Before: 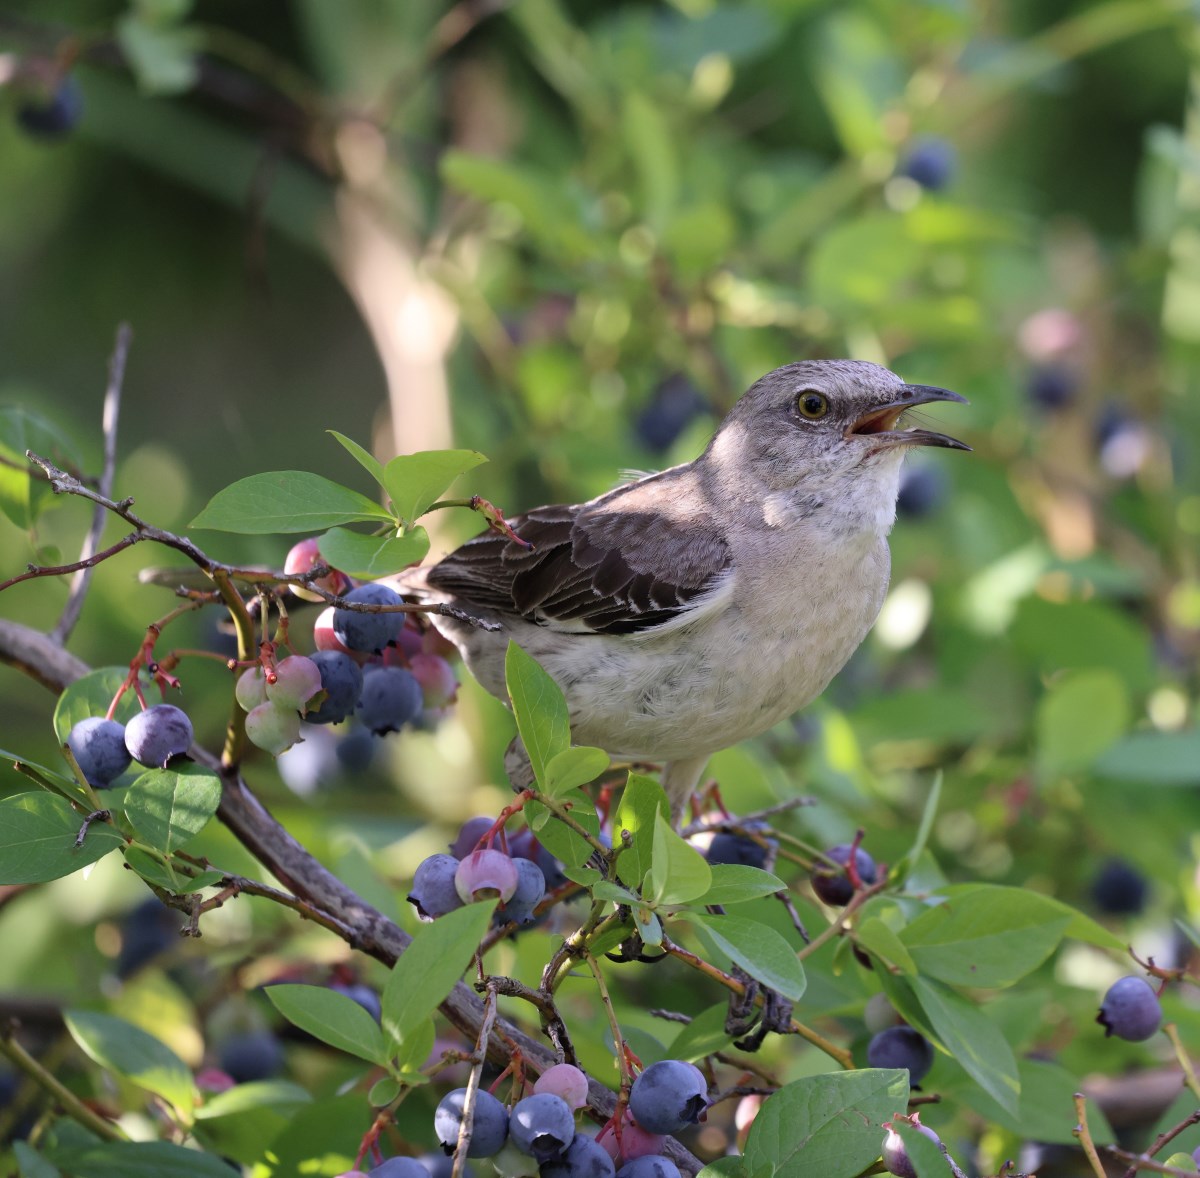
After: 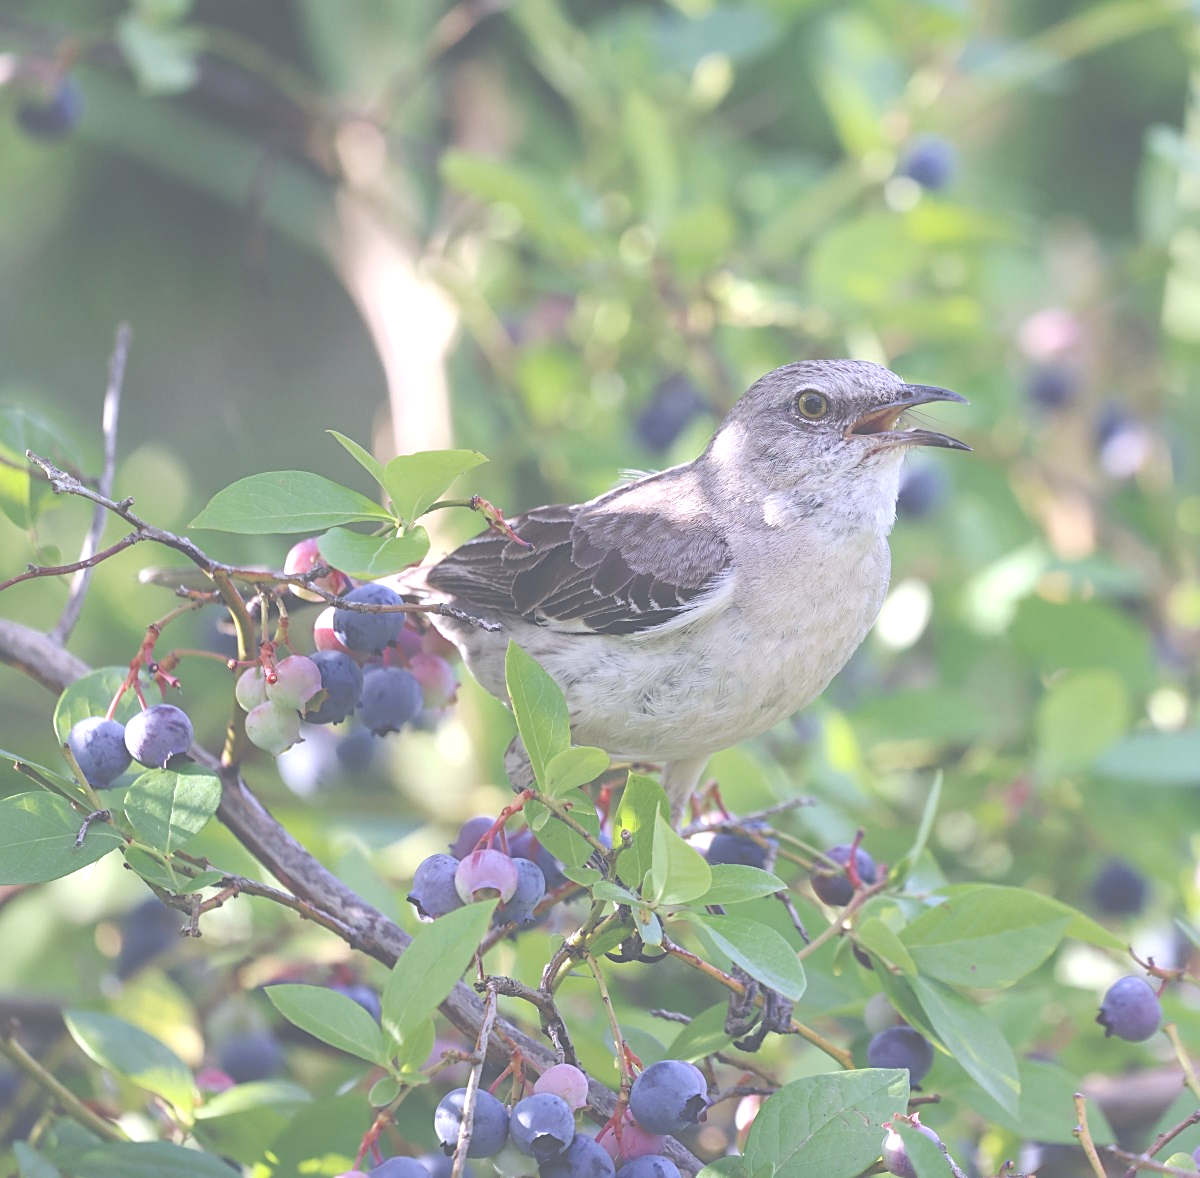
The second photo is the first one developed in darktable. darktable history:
sharpen: on, module defaults
local contrast: on, module defaults
exposure: black level correction -0.064, exposure -0.049 EV, compensate highlight preservation false
color balance rgb: perceptual saturation grading › global saturation 14.55%, perceptual brilliance grading › global brilliance 17.204%, global vibrance 16.05%, saturation formula JzAzBz (2021)
color calibration: illuminant as shot in camera, x 0.358, y 0.373, temperature 4628.91 K, gamut compression 1.66
base curve: curves: ch0 [(0, 0) (0.158, 0.273) (0.879, 0.895) (1, 1)], preserve colors none
